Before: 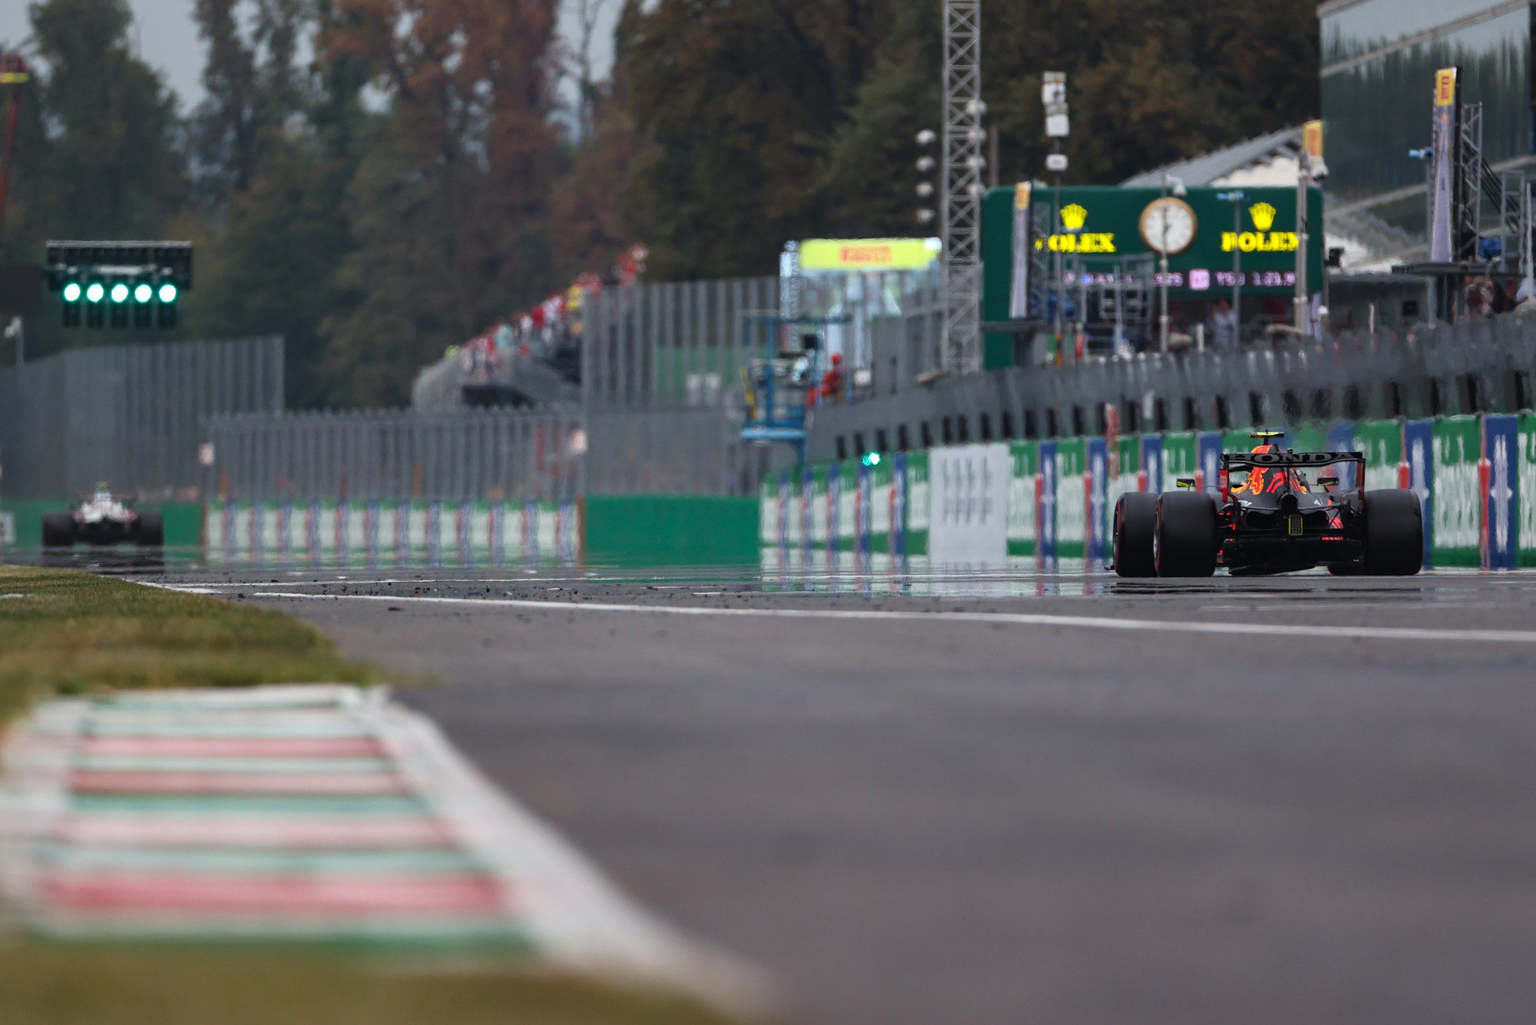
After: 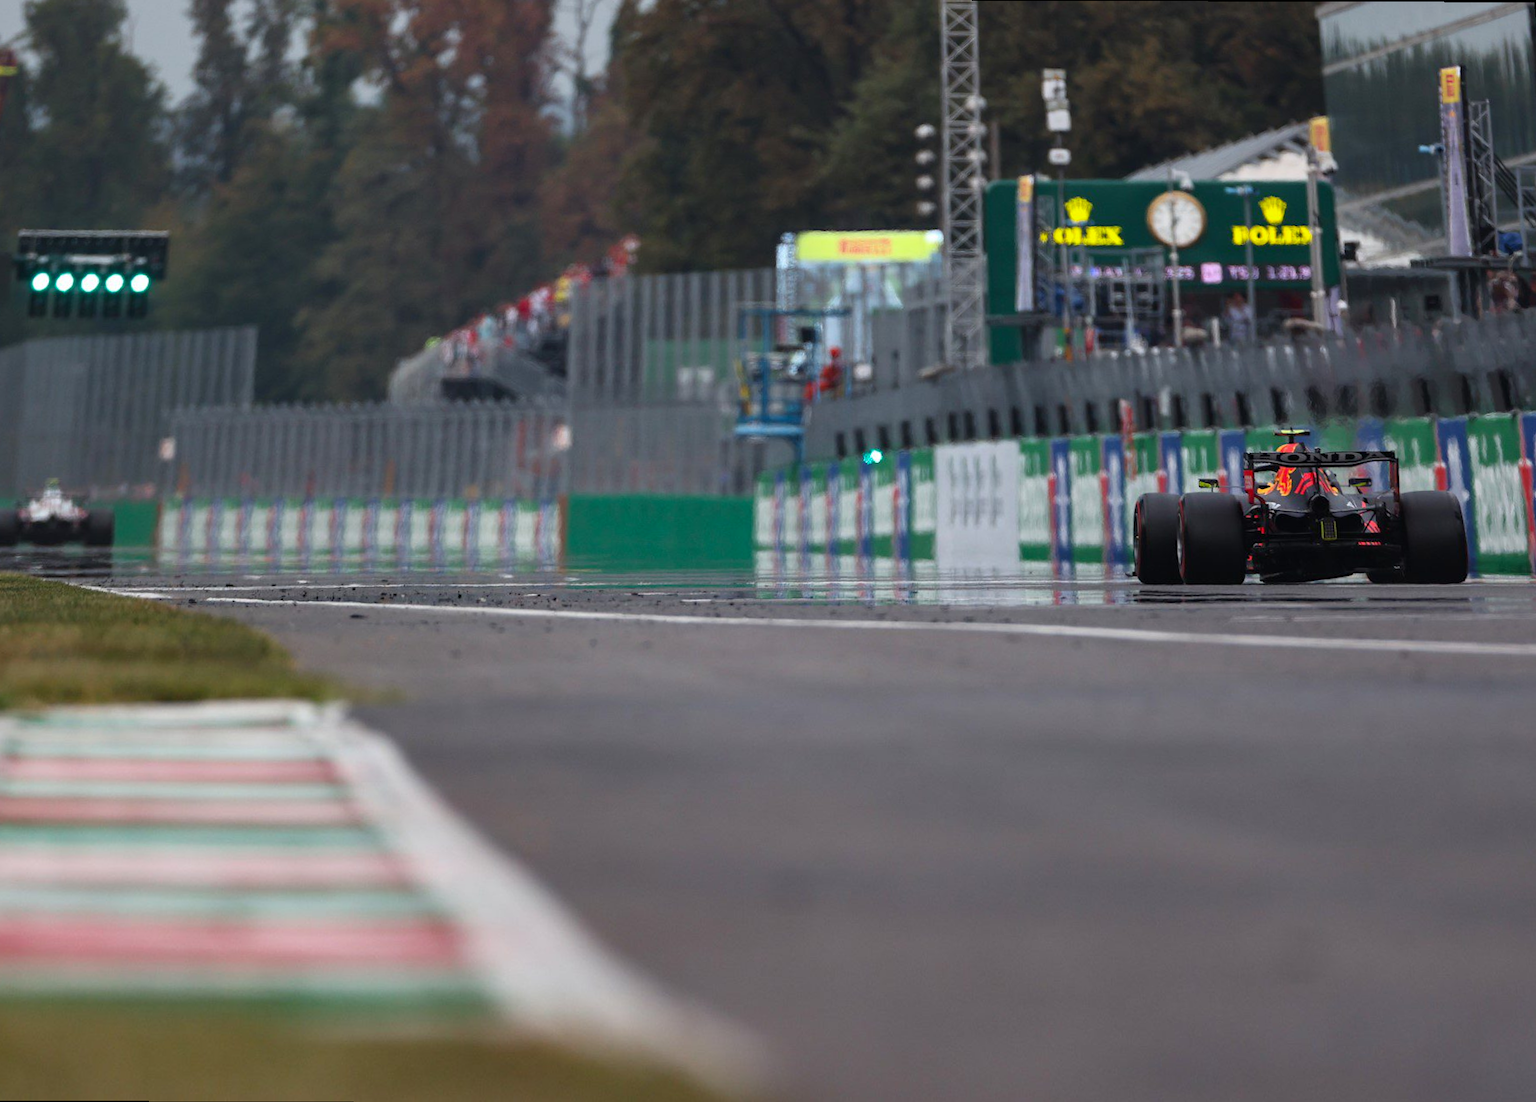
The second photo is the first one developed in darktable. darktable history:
rotate and perspective: rotation 0.215°, lens shift (vertical) -0.139, crop left 0.069, crop right 0.939, crop top 0.002, crop bottom 0.996
vibrance: on, module defaults
